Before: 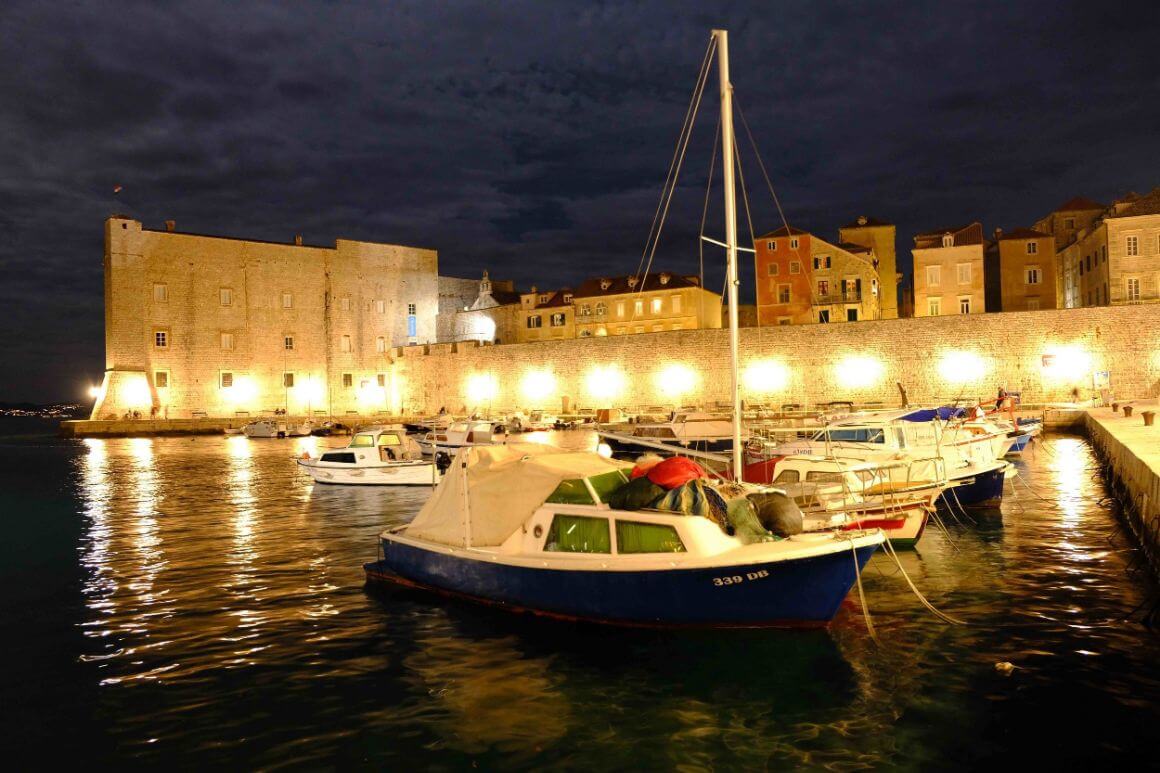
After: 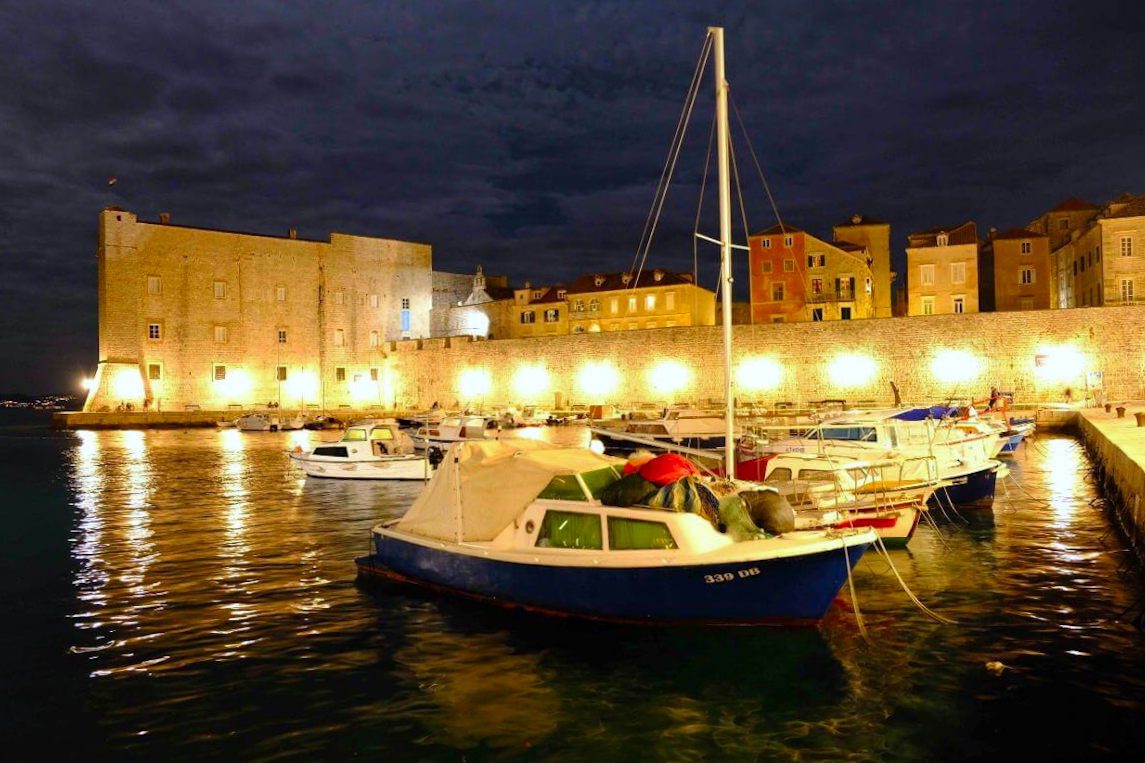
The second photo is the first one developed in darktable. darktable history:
crop and rotate: angle -0.5°
contrast brightness saturation: saturation 0.18
white balance: red 0.967, blue 1.049
